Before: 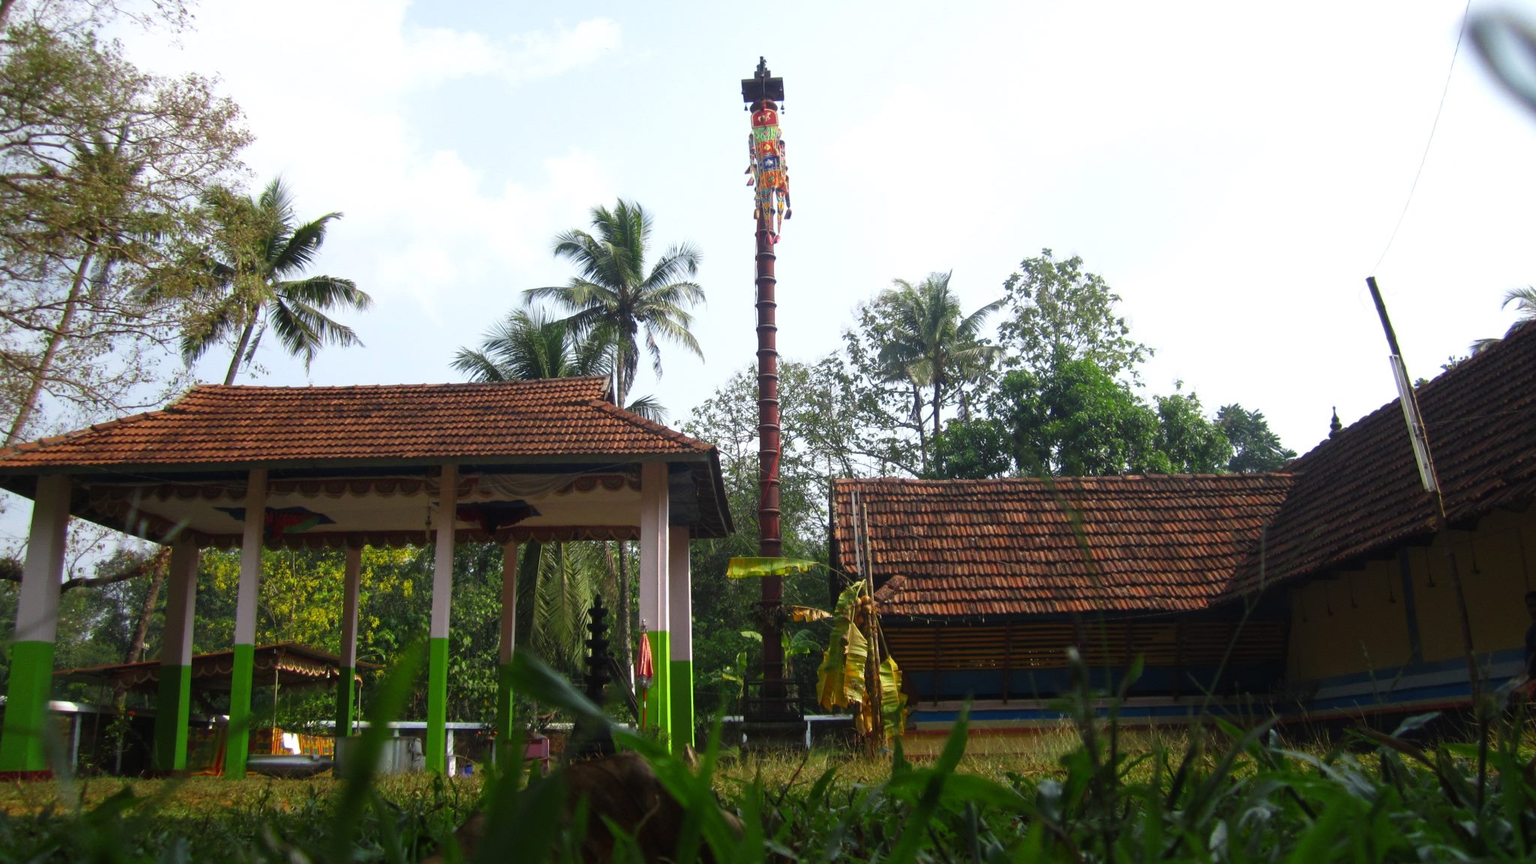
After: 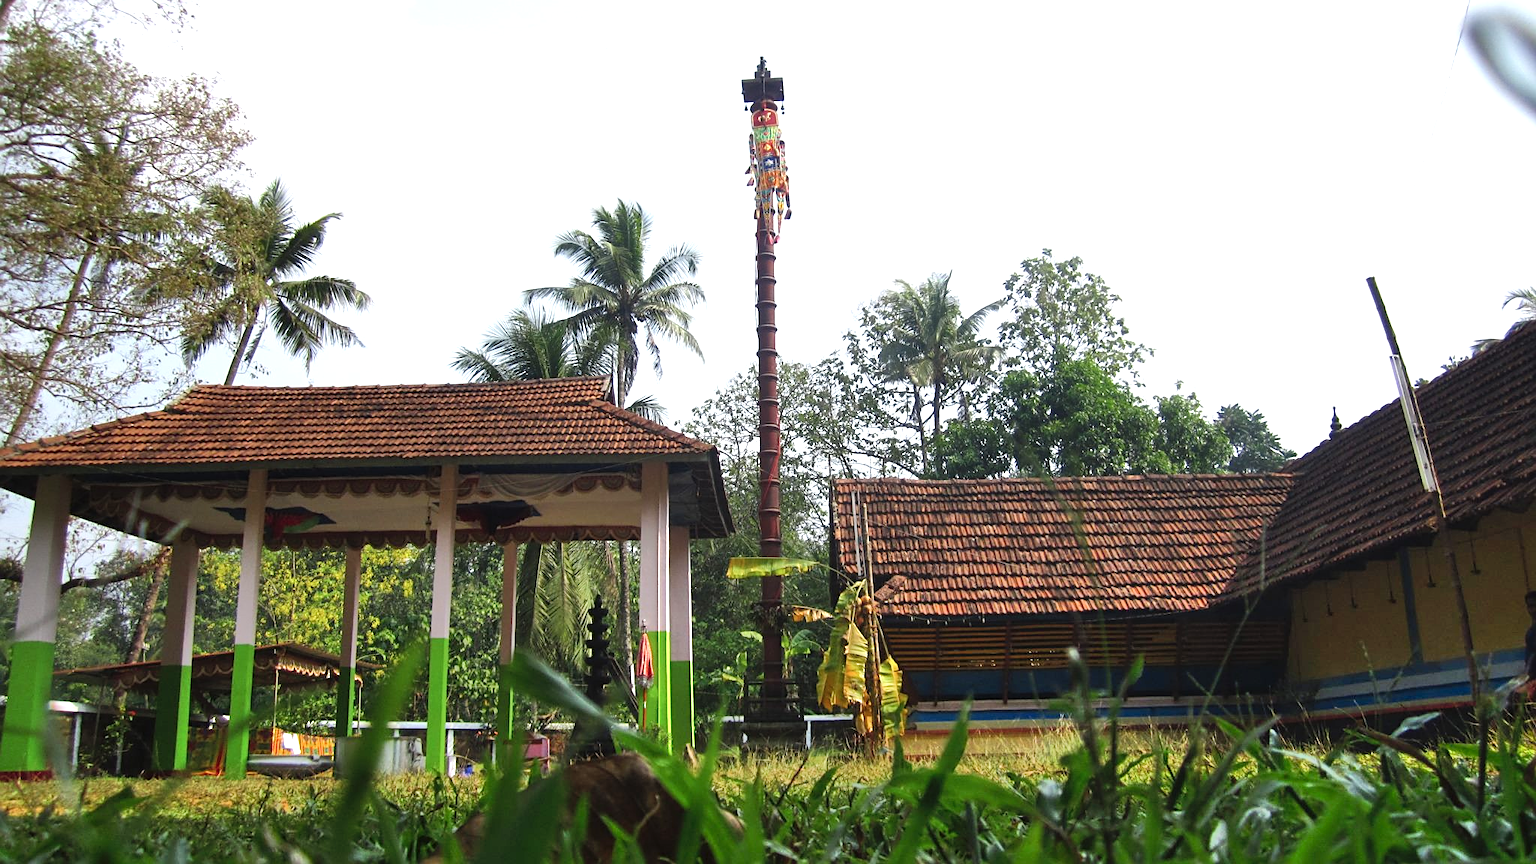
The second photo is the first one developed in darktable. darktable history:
sharpen: on, module defaults
shadows and highlights: radius 110.86, shadows 51.09, white point adjustment 9.16, highlights -4.17, highlights color adjustment 32.2%, soften with gaussian
